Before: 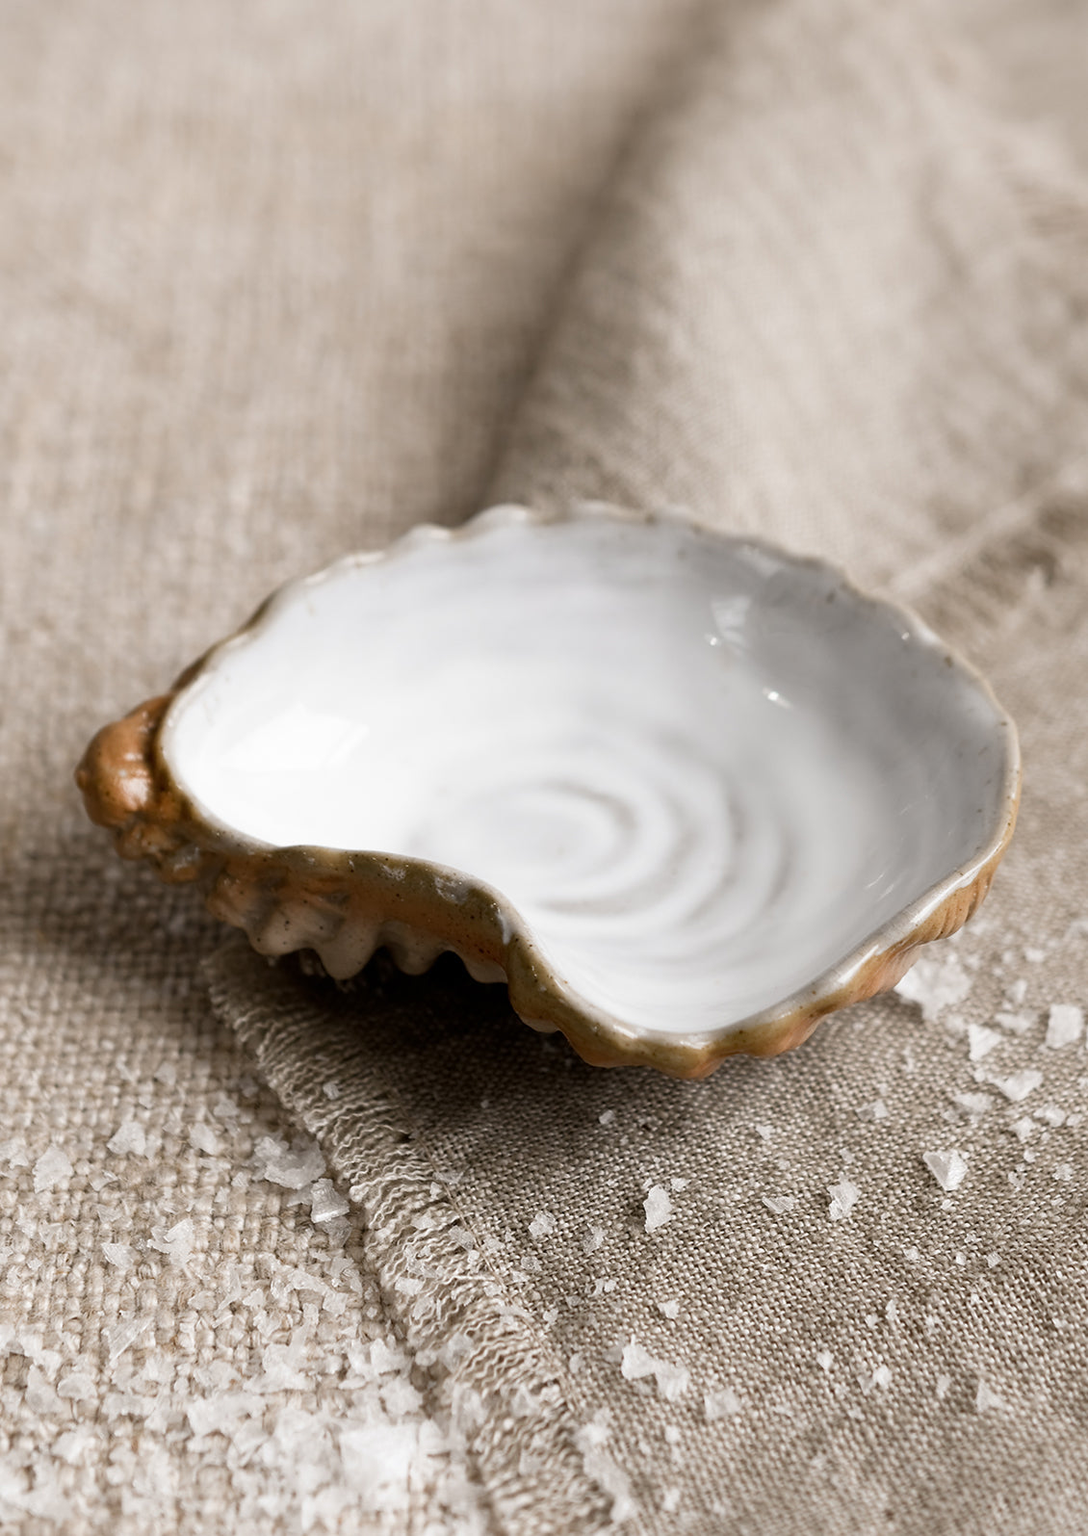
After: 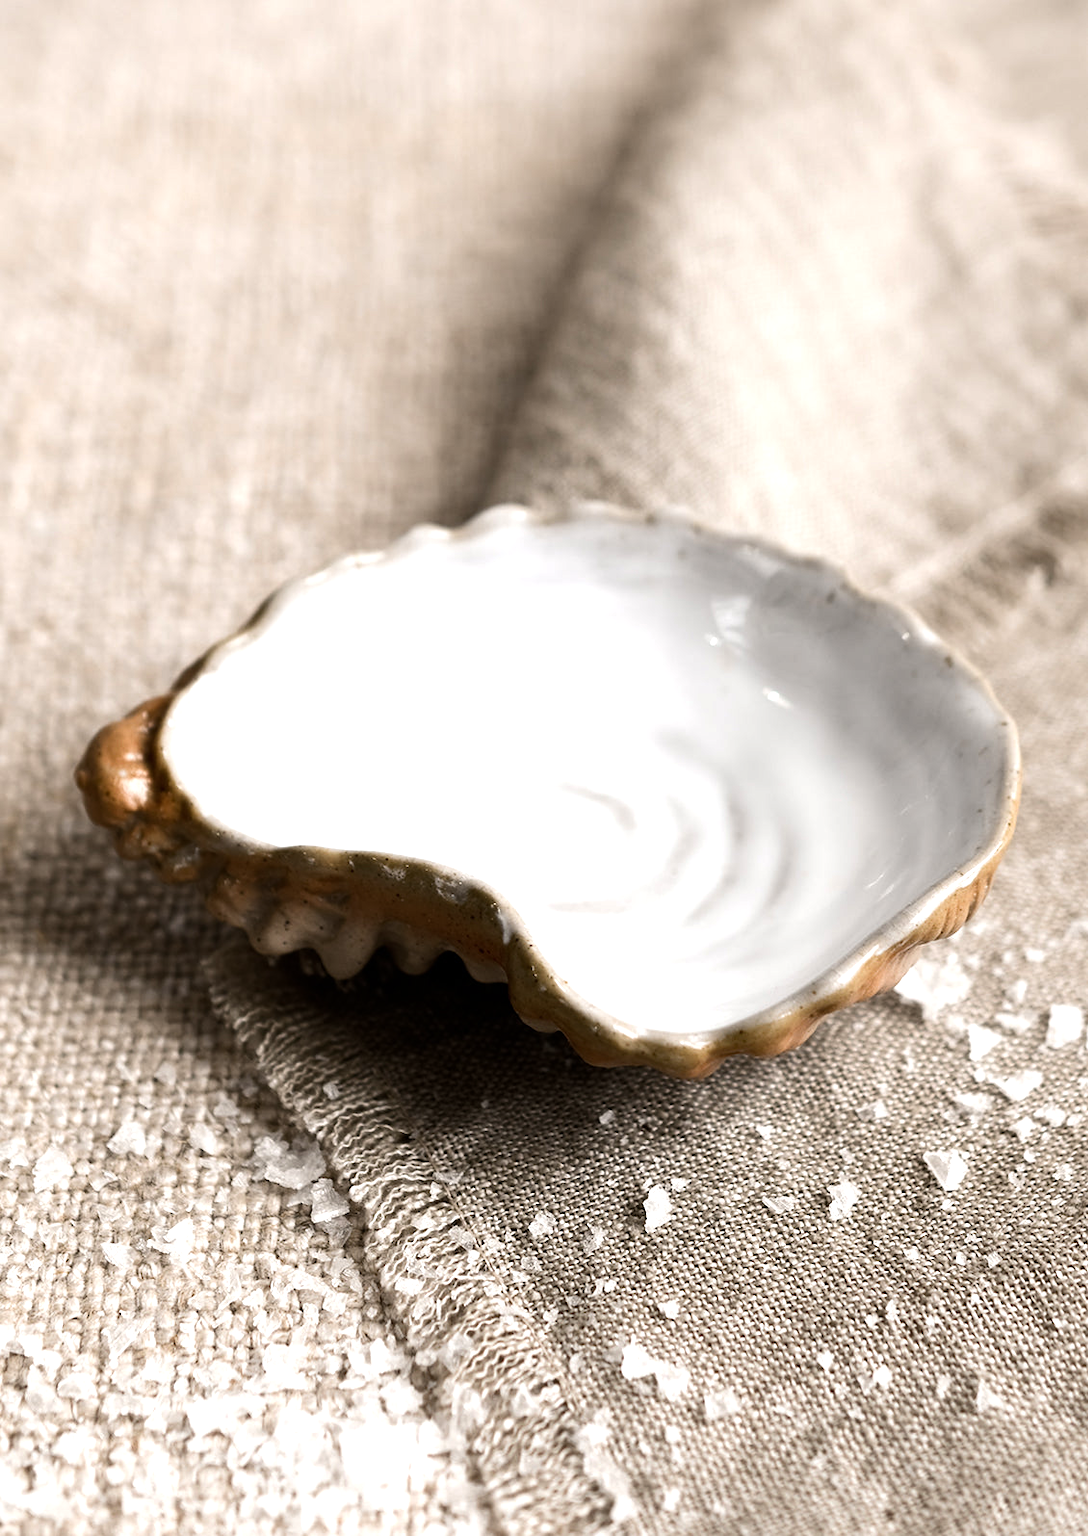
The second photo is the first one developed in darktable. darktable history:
rotate and perspective: automatic cropping off
tone equalizer: -8 EV -0.75 EV, -7 EV -0.7 EV, -6 EV -0.6 EV, -5 EV -0.4 EV, -3 EV 0.4 EV, -2 EV 0.6 EV, -1 EV 0.7 EV, +0 EV 0.75 EV, edges refinement/feathering 500, mask exposure compensation -1.57 EV, preserve details no
